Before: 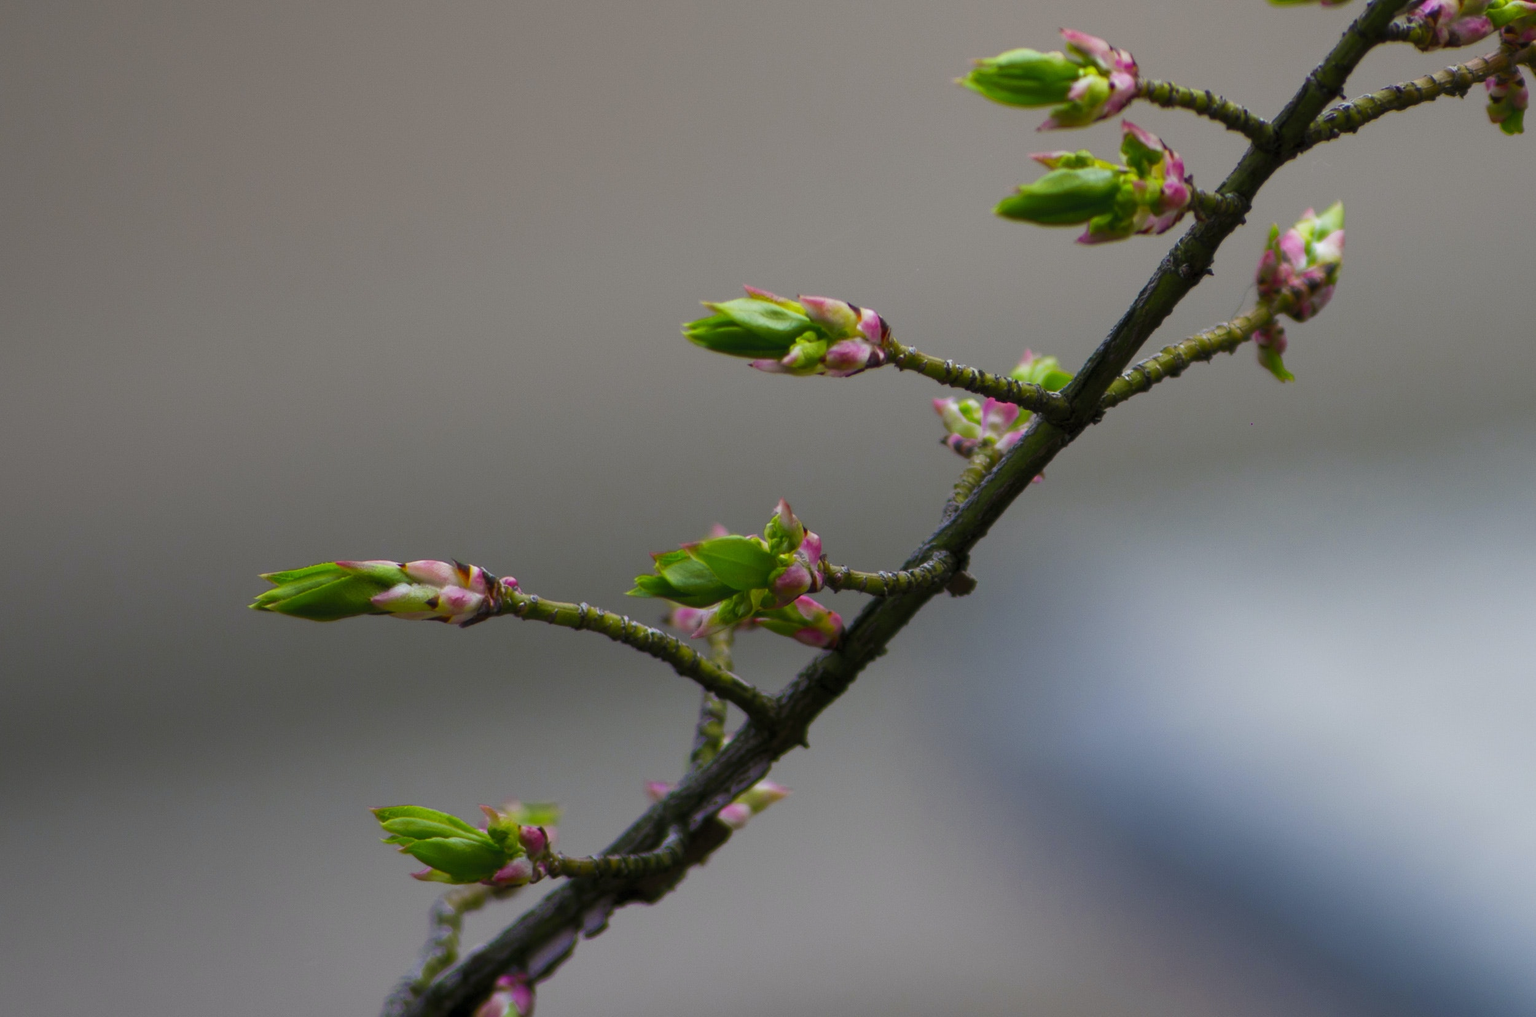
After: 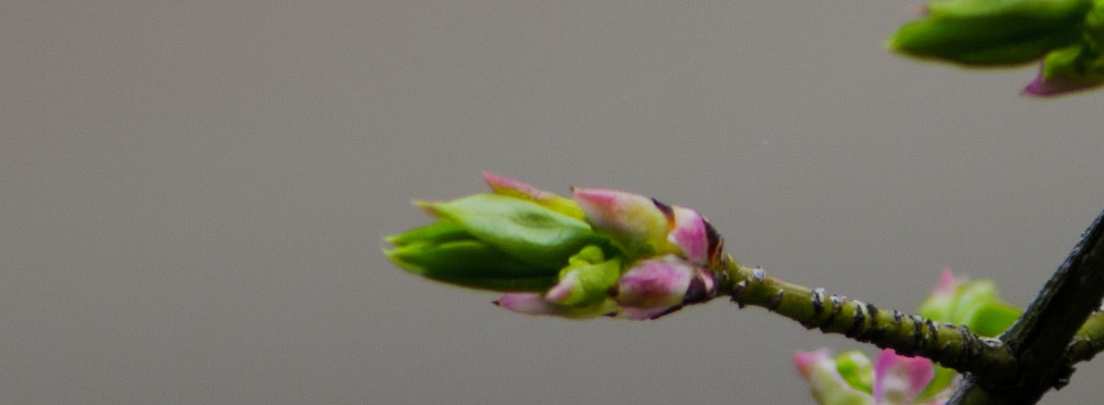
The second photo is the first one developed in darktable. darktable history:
crop: left 28.64%, top 16.832%, right 26.637%, bottom 58.055%
filmic rgb: black relative exposure -7.65 EV, white relative exposure 4.56 EV, hardness 3.61, color science v6 (2022)
rotate and perspective: rotation -1°, crop left 0.011, crop right 0.989, crop top 0.025, crop bottom 0.975
